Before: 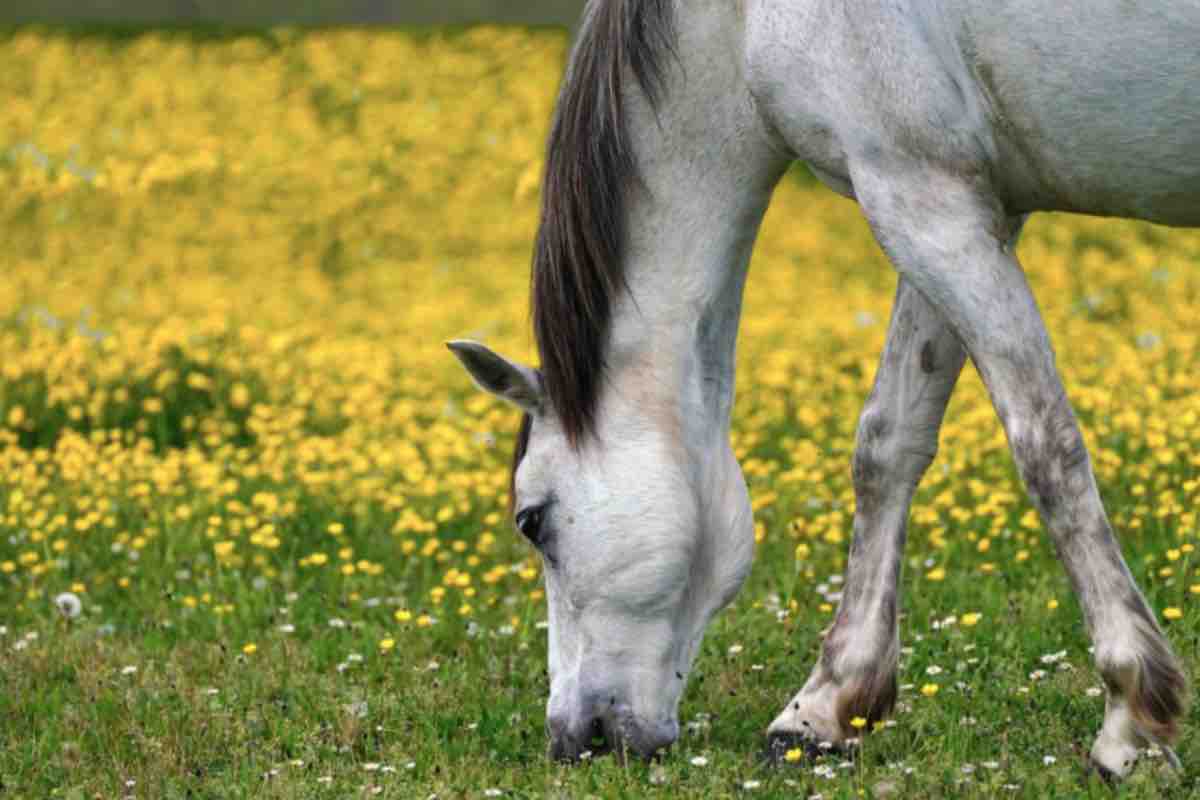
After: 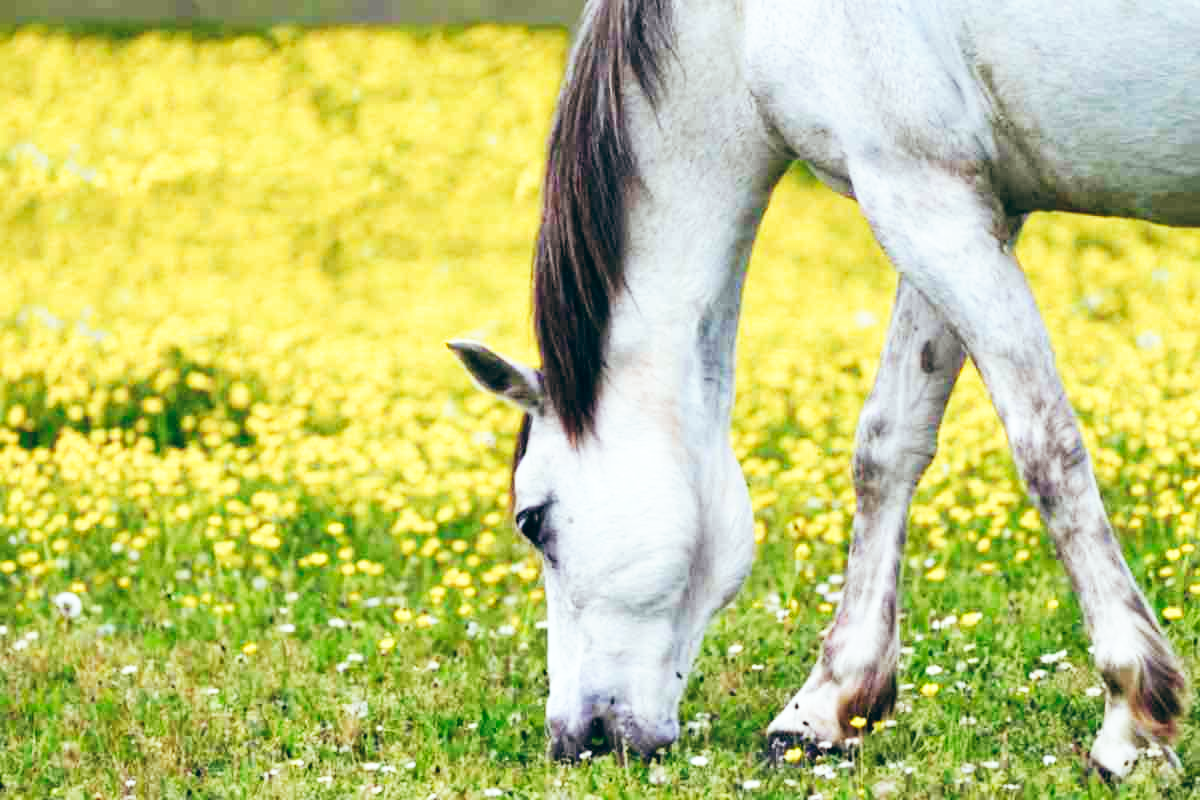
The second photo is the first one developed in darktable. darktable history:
color balance: lift [1.003, 0.993, 1.001, 1.007], gamma [1.018, 1.072, 0.959, 0.928], gain [0.974, 0.873, 1.031, 1.127]
base curve: curves: ch0 [(0, 0) (0.007, 0.004) (0.027, 0.03) (0.046, 0.07) (0.207, 0.54) (0.442, 0.872) (0.673, 0.972) (1, 1)], preserve colors none
